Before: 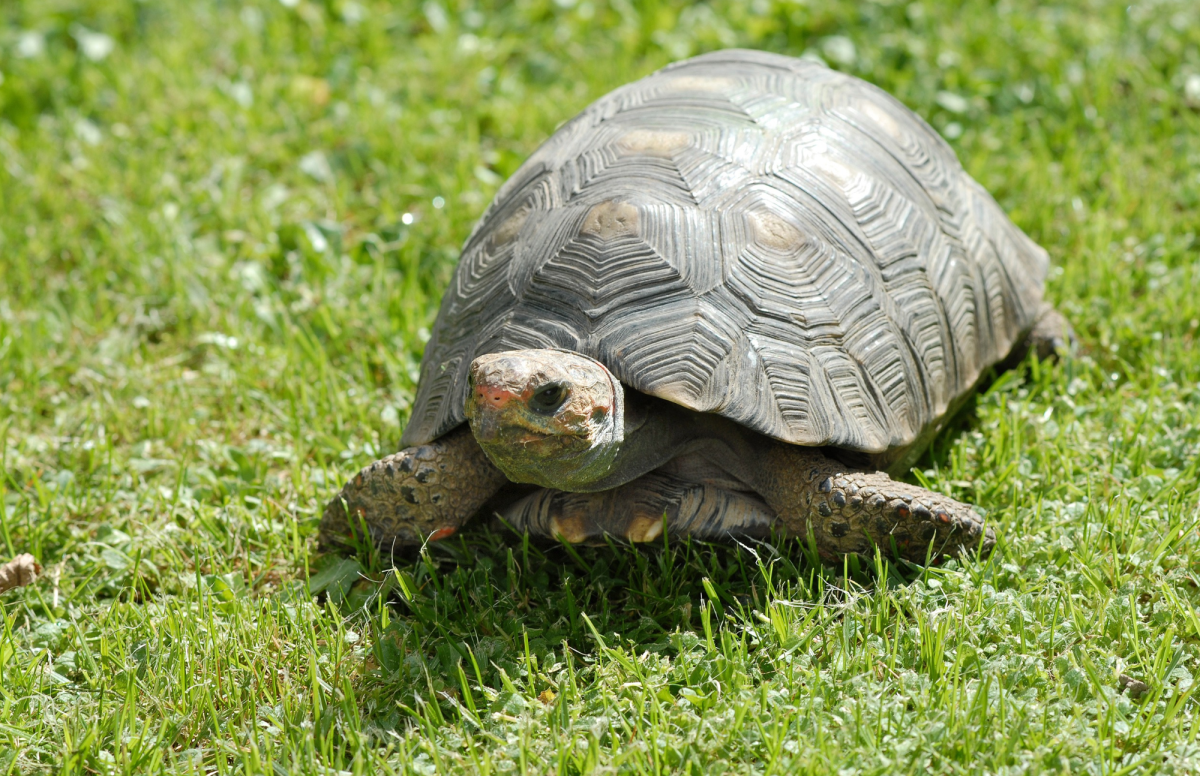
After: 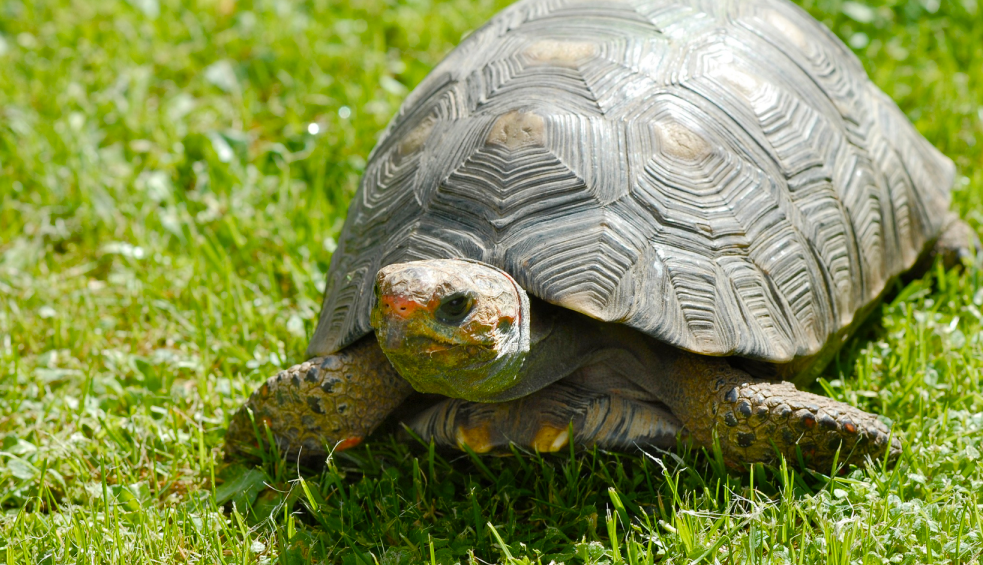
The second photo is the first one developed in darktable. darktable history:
crop: left 7.873%, top 11.65%, right 10.173%, bottom 15.462%
color balance rgb: perceptual saturation grading › global saturation 23.293%, perceptual saturation grading › highlights -23.932%, perceptual saturation grading › mid-tones 24.519%, perceptual saturation grading › shadows 39.815%, global vibrance 9.921%
